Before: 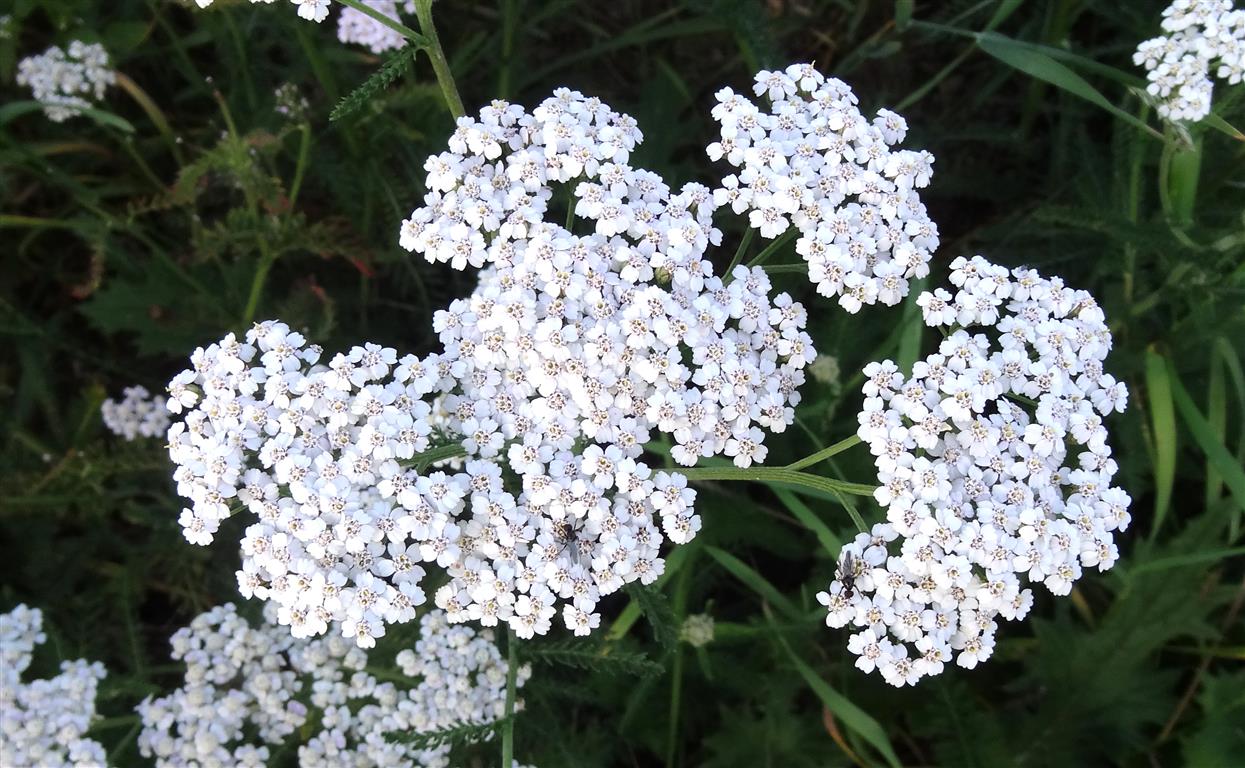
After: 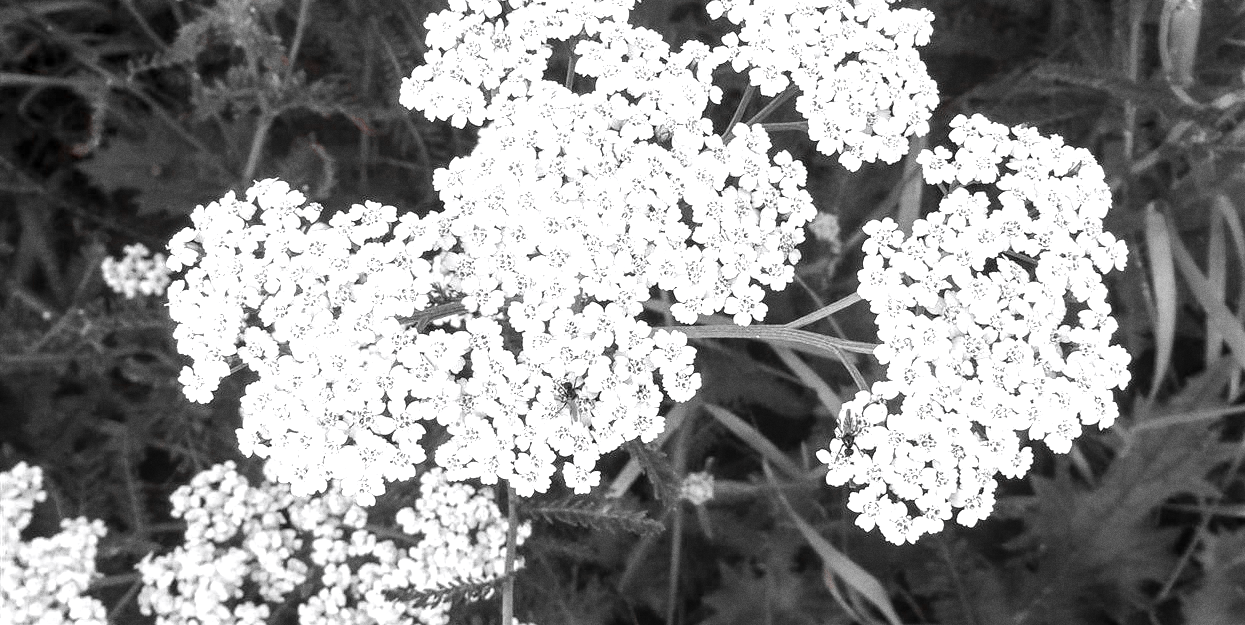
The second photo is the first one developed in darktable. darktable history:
color balance rgb: shadows lift › chroma 4.41%, shadows lift › hue 27°, power › chroma 2.5%, power › hue 70°, highlights gain › chroma 1%, highlights gain › hue 27°, saturation formula JzAzBz (2021)
color zones: curves: ch1 [(0, 0.006) (0.094, 0.285) (0.171, 0.001) (0.429, 0.001) (0.571, 0.003) (0.714, 0.004) (0.857, 0.004) (1, 0.006)]
exposure: black level correction 0.001, exposure 1 EV, compensate highlight preservation false
local contrast: on, module defaults
white balance: red 0.766, blue 1.537
grain: on, module defaults
crop and rotate: top 18.507%
